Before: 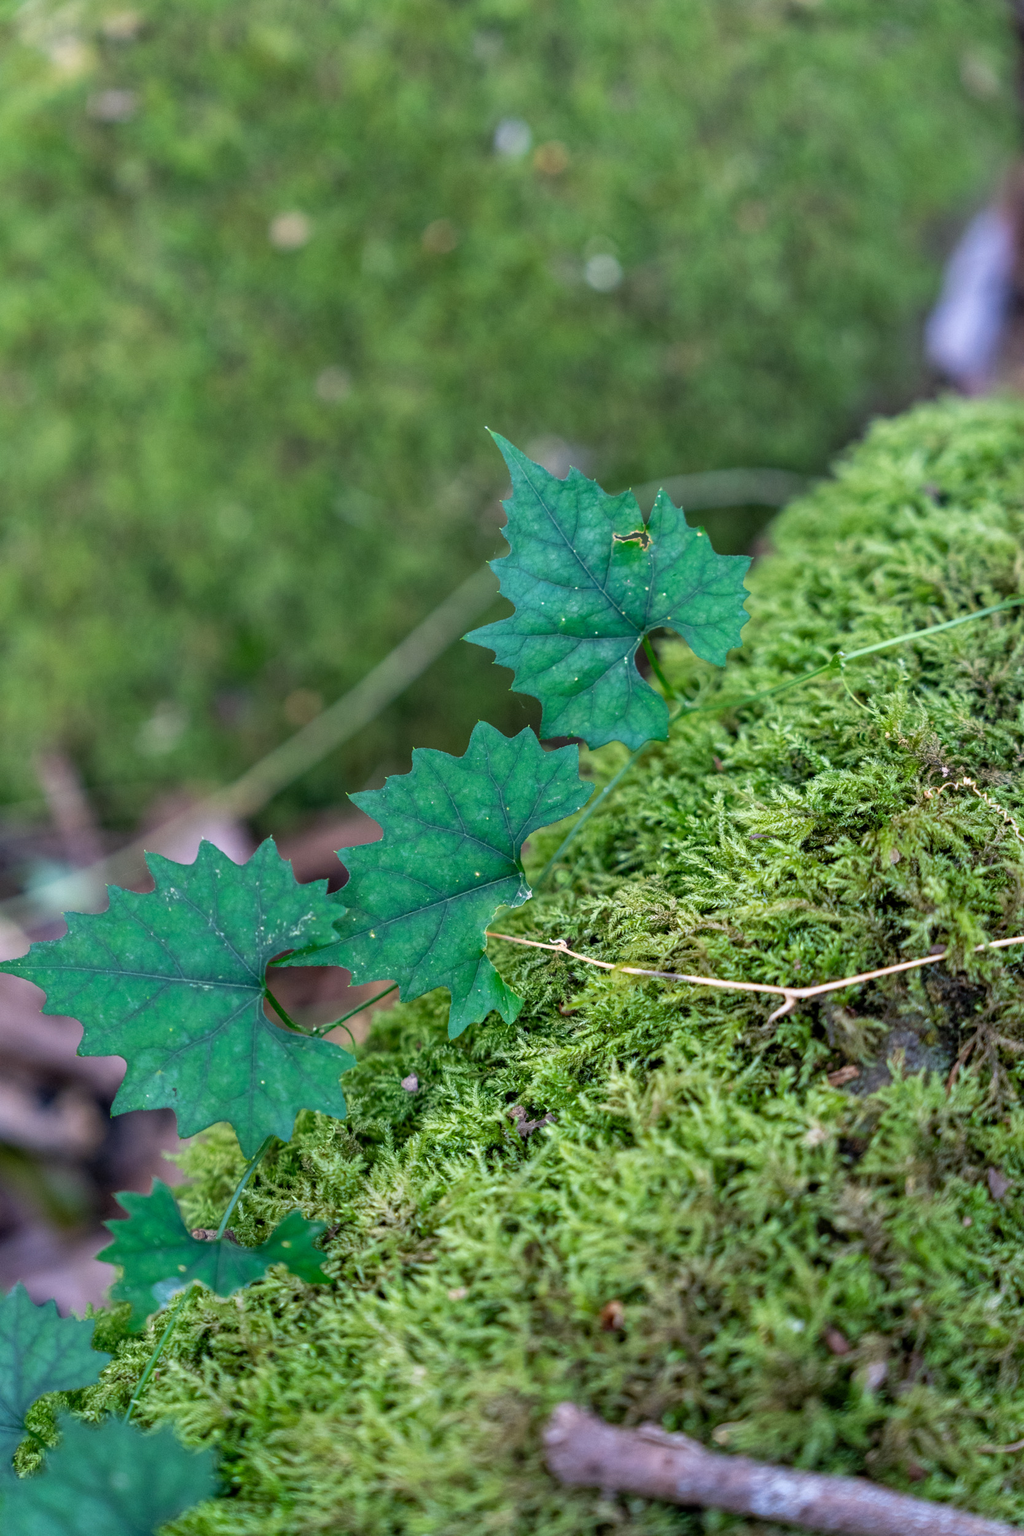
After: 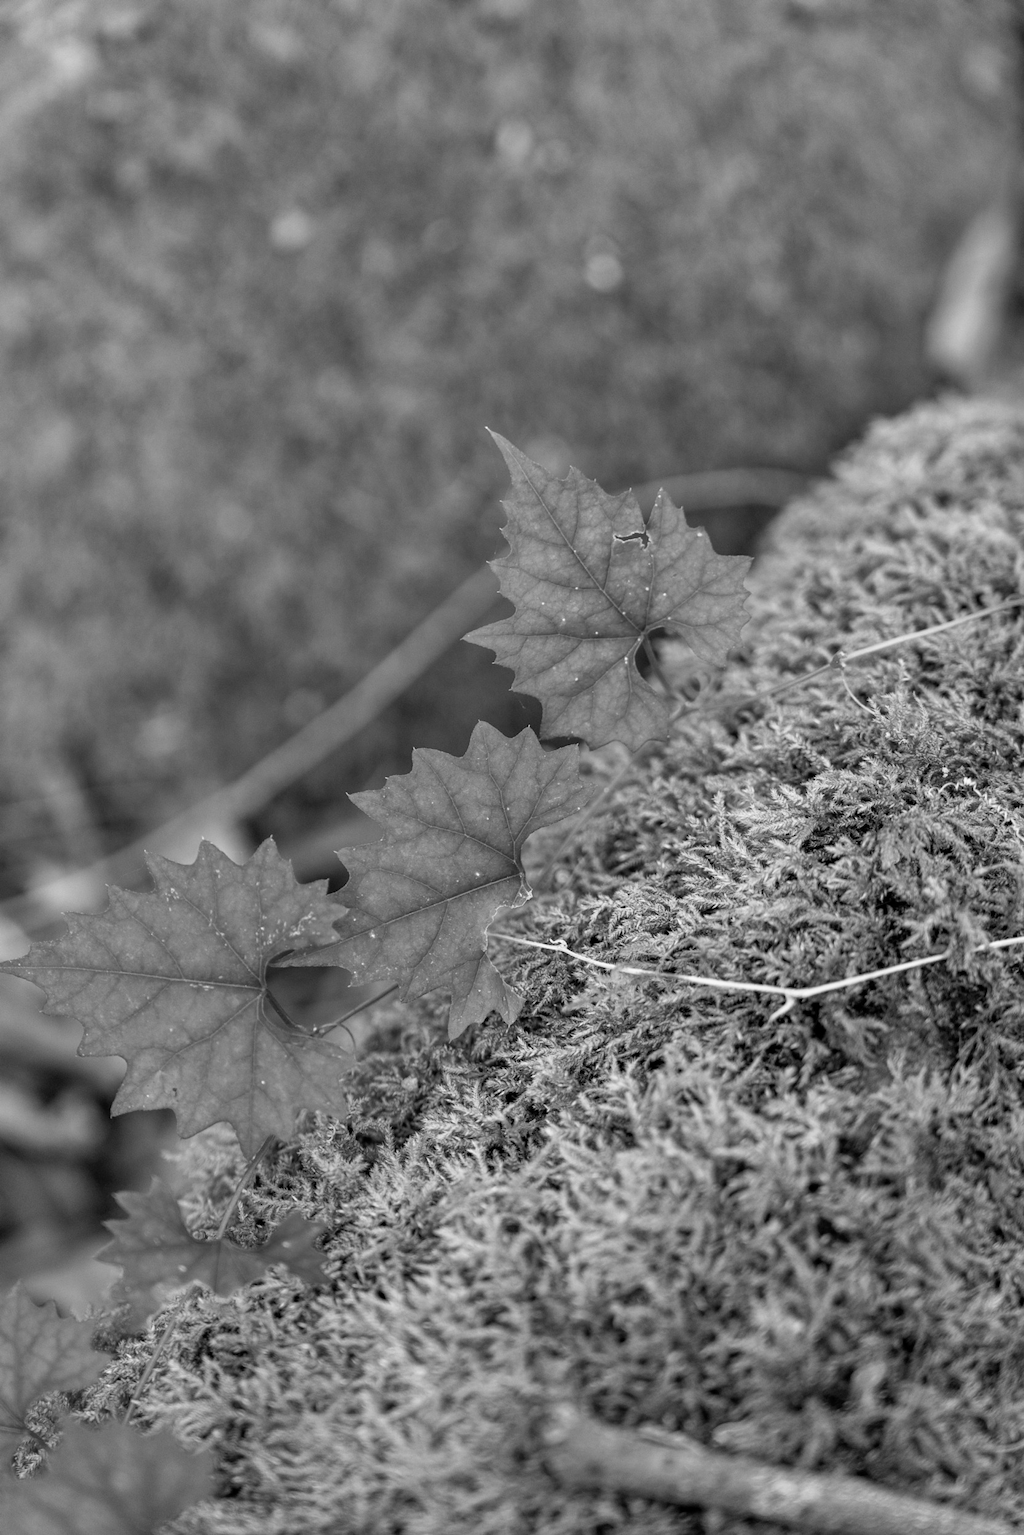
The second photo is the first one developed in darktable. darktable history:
monochrome: a 32, b 64, size 2.3
shadows and highlights: highlights color adjustment 0%, soften with gaussian
